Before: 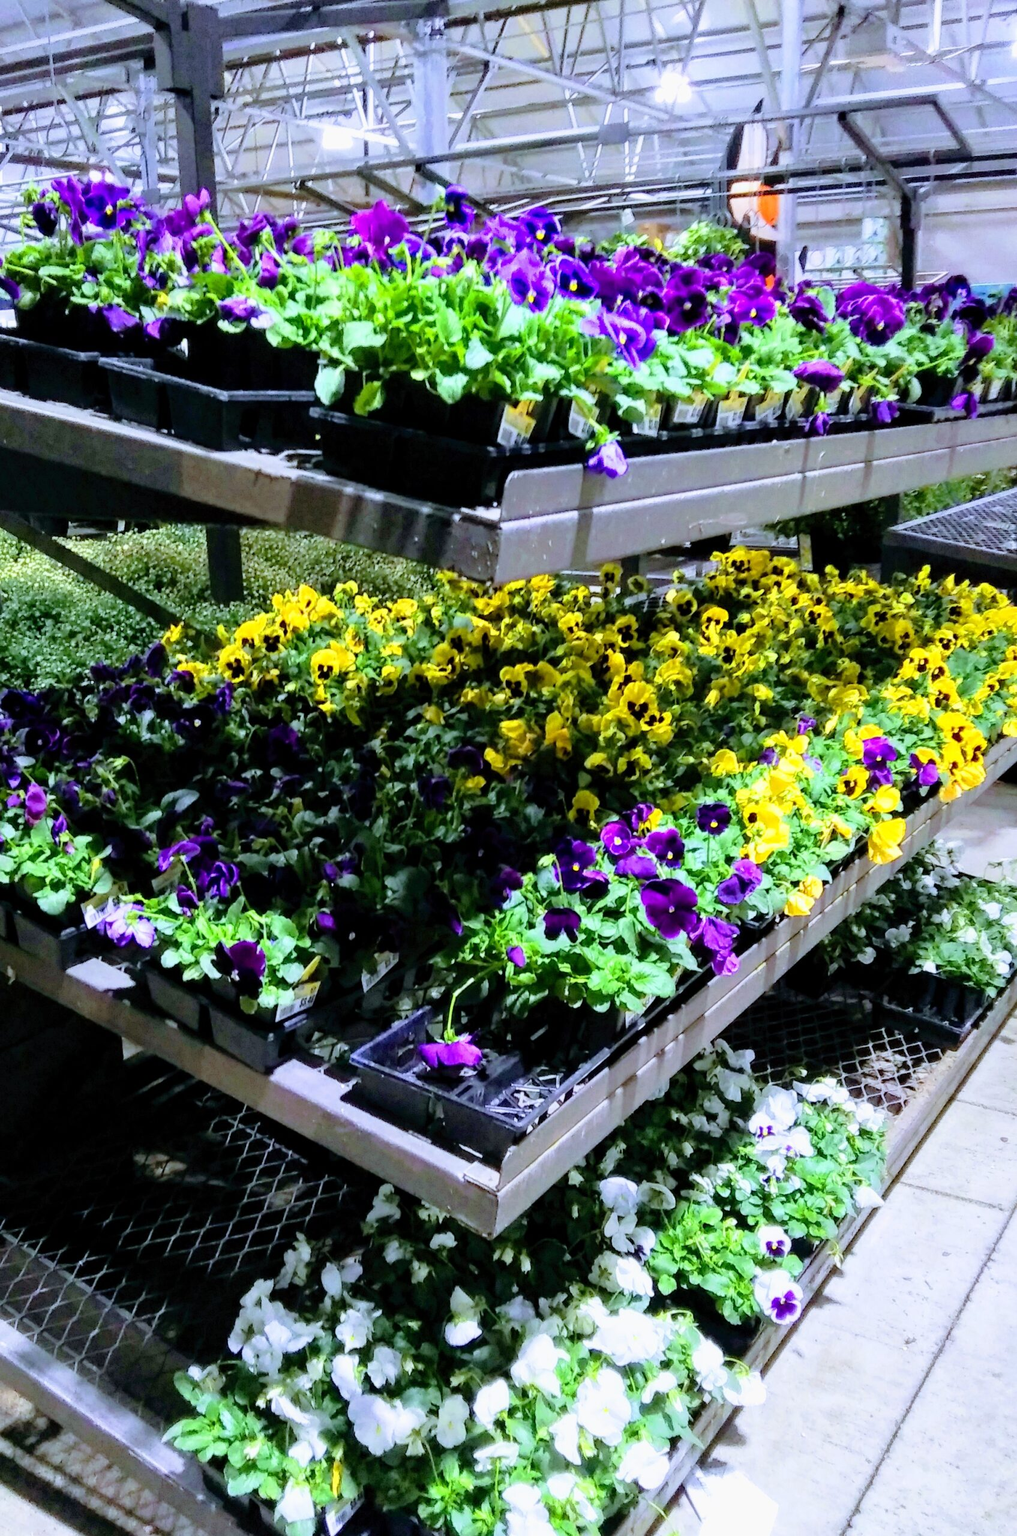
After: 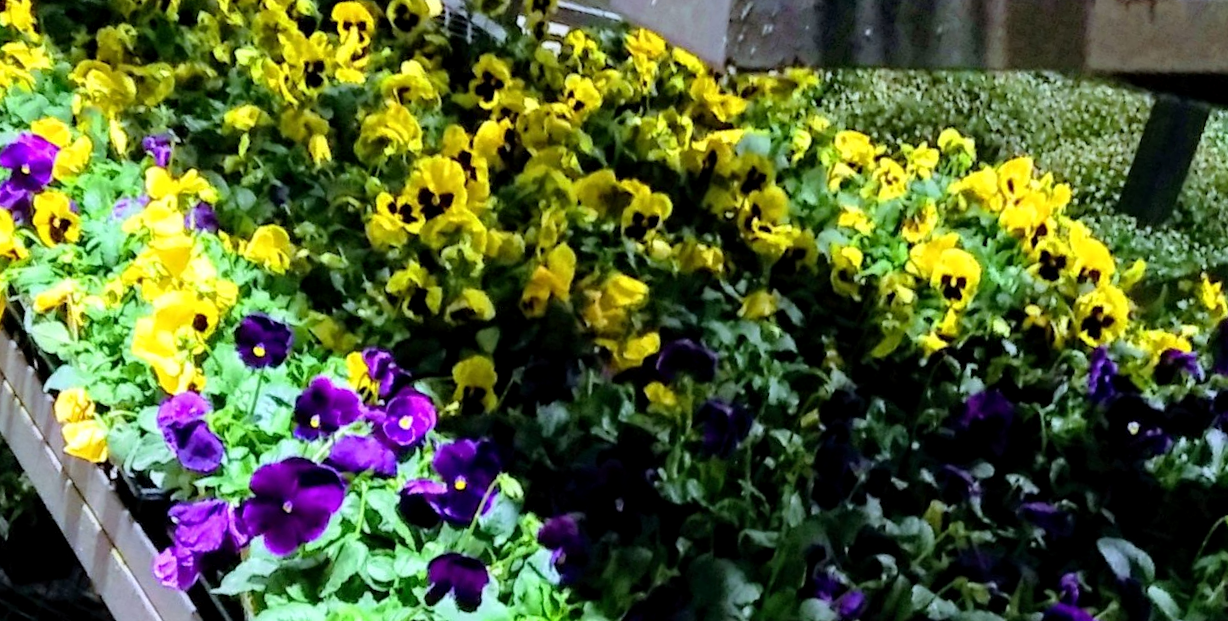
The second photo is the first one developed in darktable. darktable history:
local contrast: highlights 100%, shadows 100%, detail 120%, midtone range 0.2
crop and rotate: angle 16.12°, top 30.835%, bottom 35.653%
